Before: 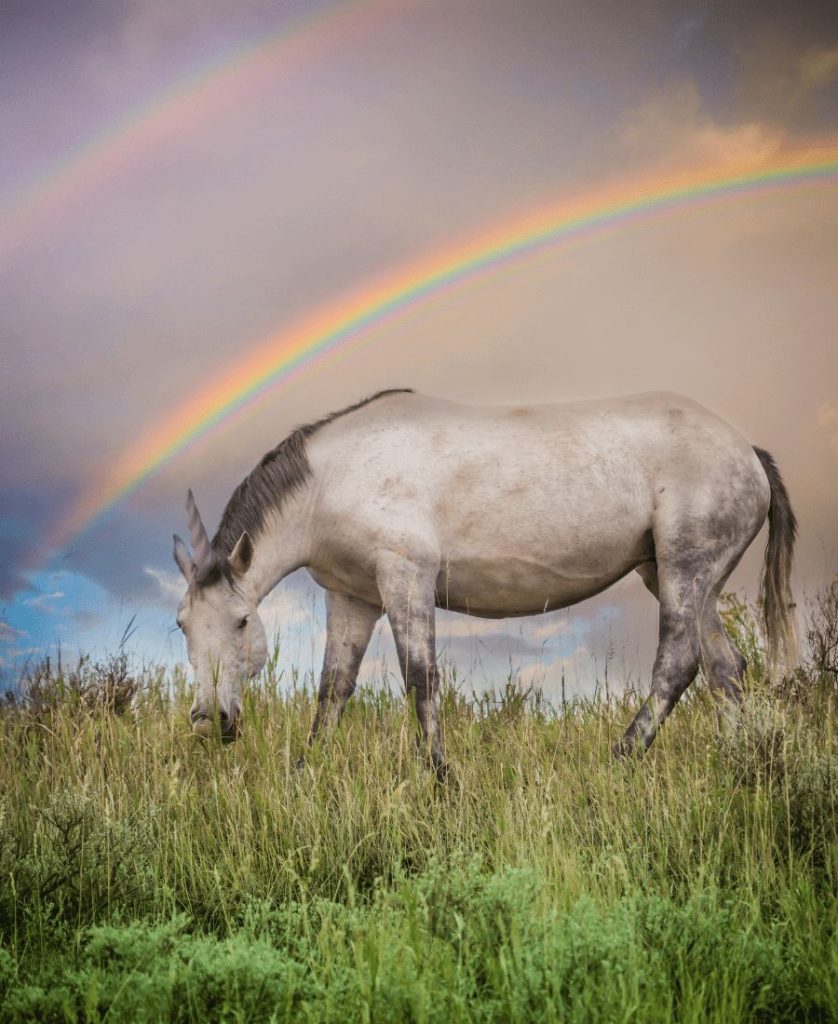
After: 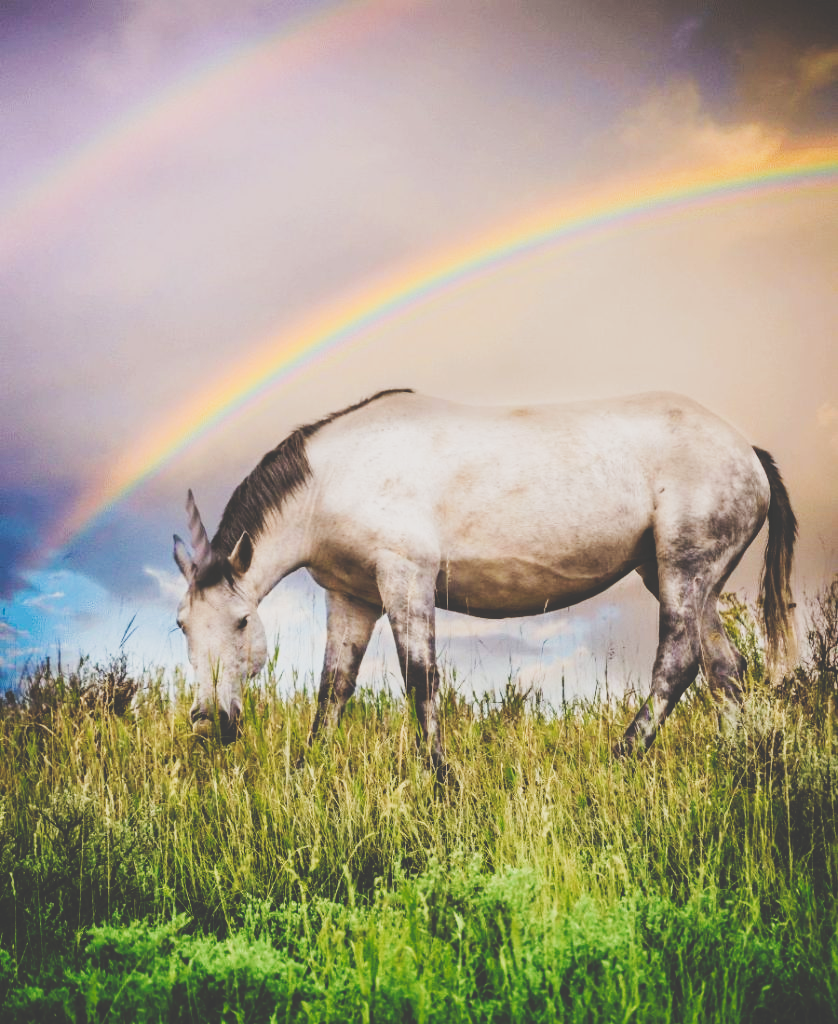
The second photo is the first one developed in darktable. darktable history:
tone curve: curves: ch0 [(0, 0) (0.003, 0.231) (0.011, 0.231) (0.025, 0.231) (0.044, 0.231) (0.069, 0.231) (0.1, 0.234) (0.136, 0.239) (0.177, 0.243) (0.224, 0.247) (0.277, 0.265) (0.335, 0.311) (0.399, 0.389) (0.468, 0.507) (0.543, 0.634) (0.623, 0.74) (0.709, 0.83) (0.801, 0.889) (0.898, 0.93) (1, 1)], preserve colors none
